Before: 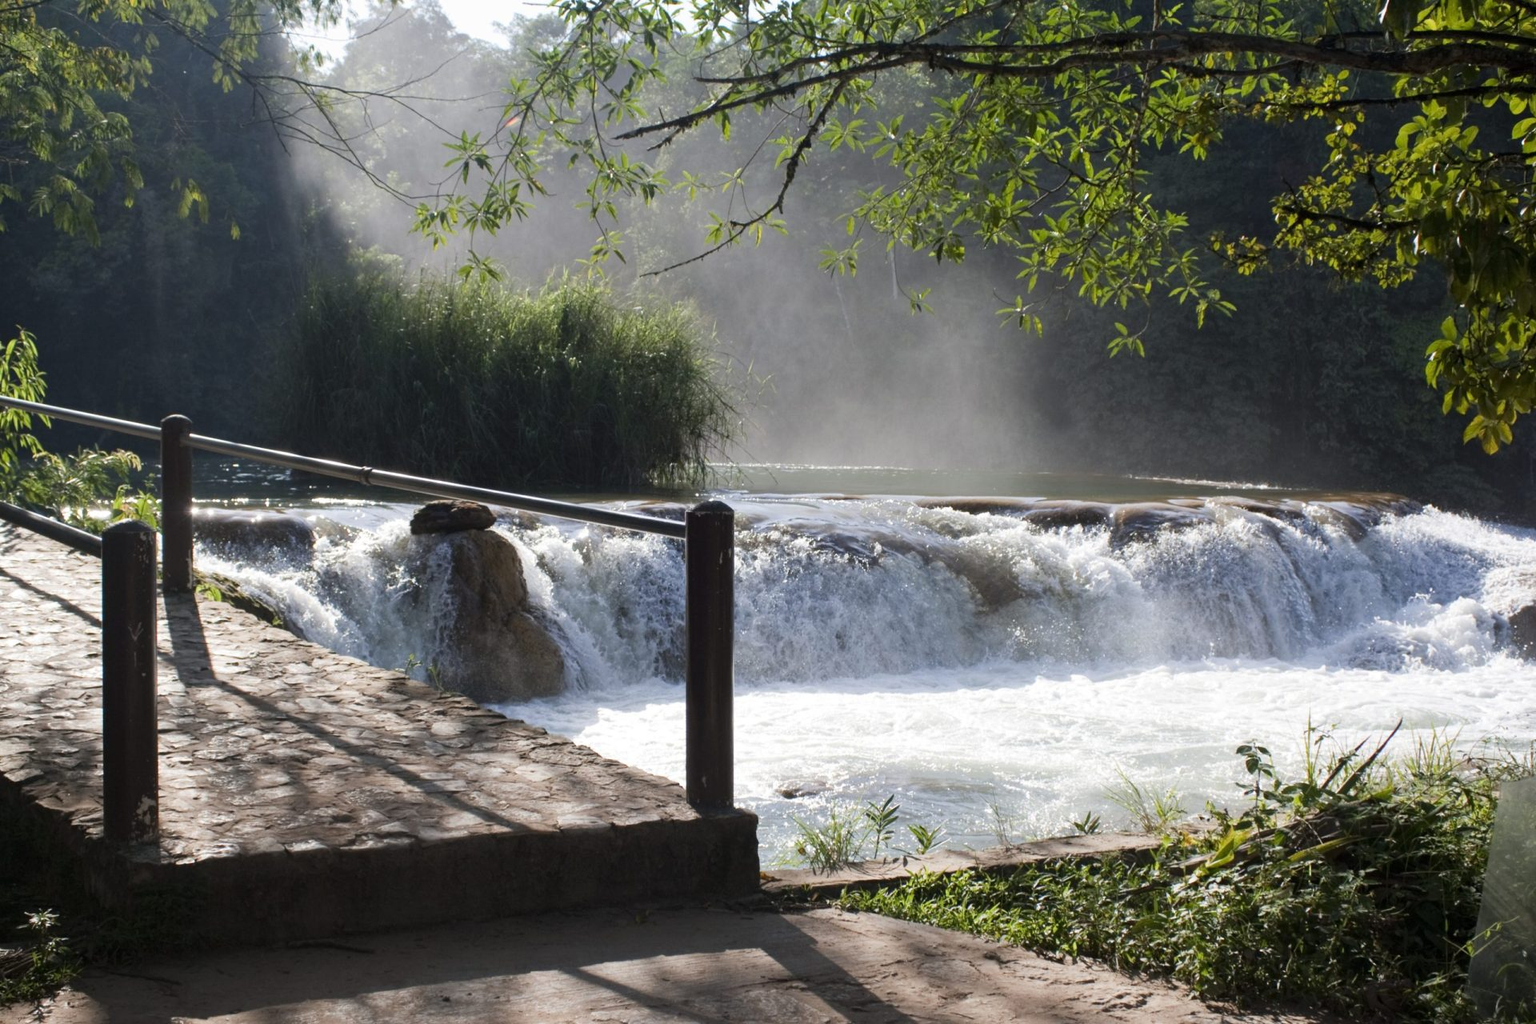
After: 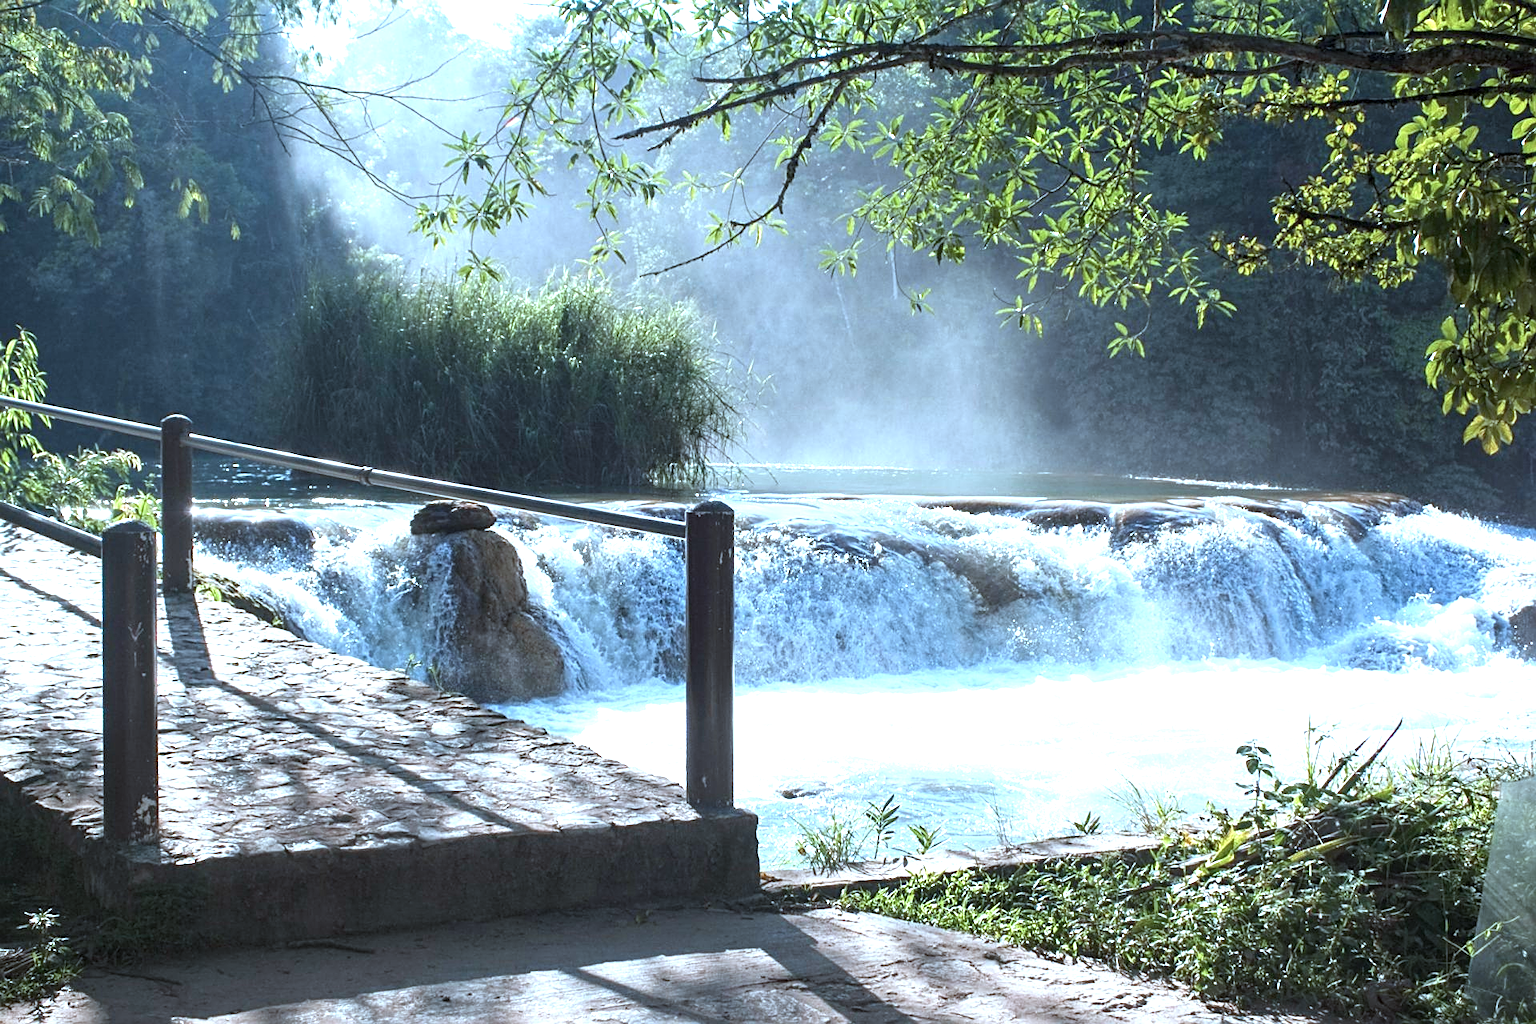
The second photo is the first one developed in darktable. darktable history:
local contrast: on, module defaults
exposure: black level correction 0, exposure 1.097 EV, compensate highlight preservation false
color correction: highlights a* -9.12, highlights b* -23.7
sharpen: on, module defaults
